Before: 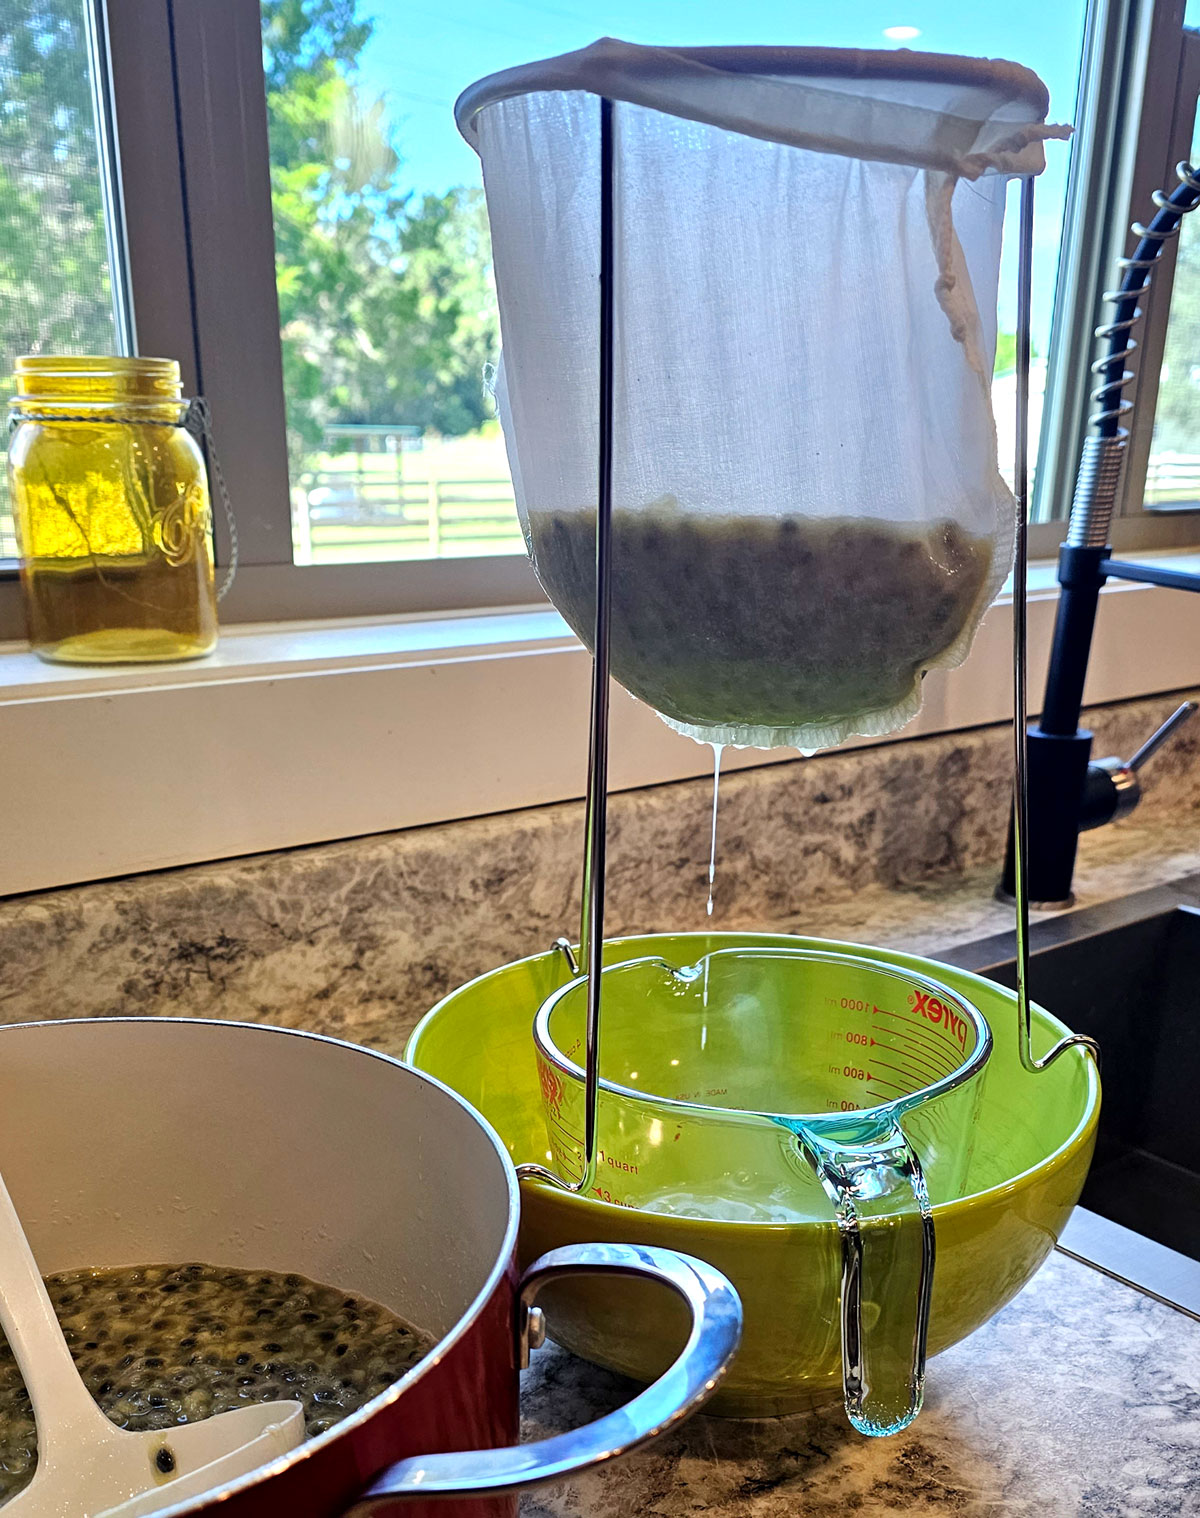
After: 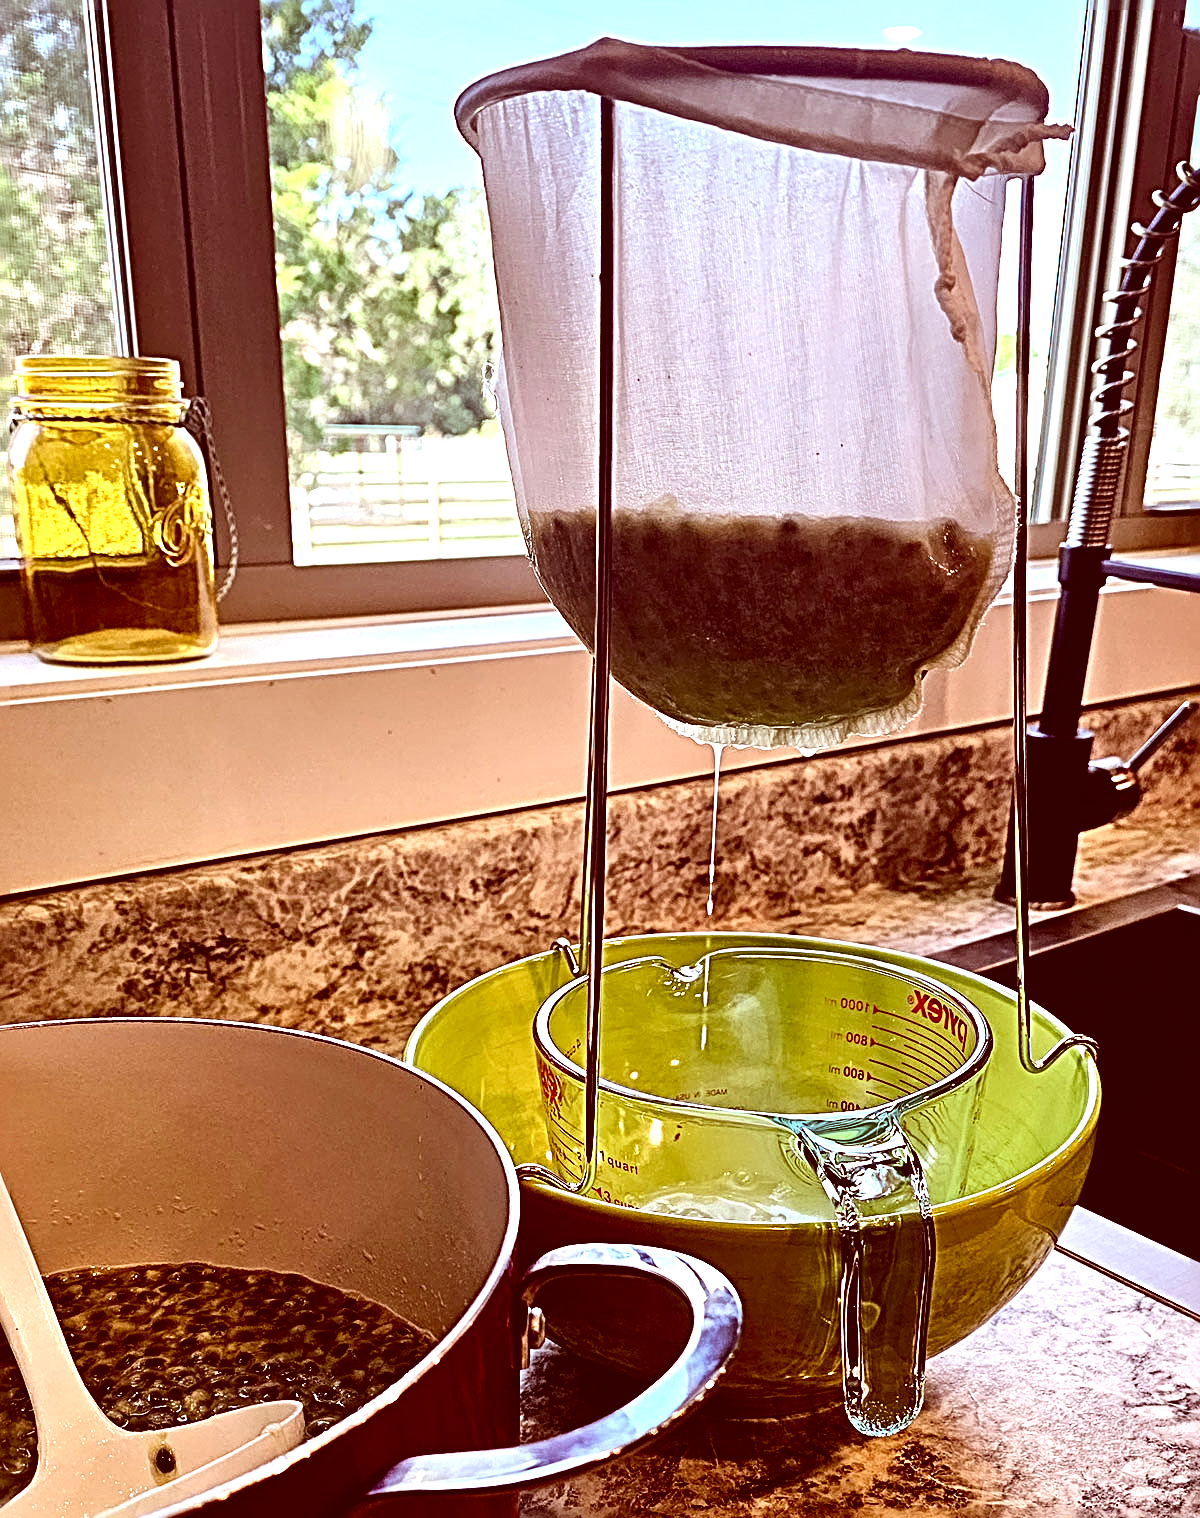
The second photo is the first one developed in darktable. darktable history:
contrast brightness saturation: contrast 0.194, brightness -0.221, saturation 0.112
exposure: black level correction 0, exposure 0.498 EV, compensate highlight preservation false
color correction: highlights a* 9.3, highlights b* 8.65, shadows a* 39.37, shadows b* 39.66, saturation 0.765
sharpen: radius 3.658, amount 0.945
